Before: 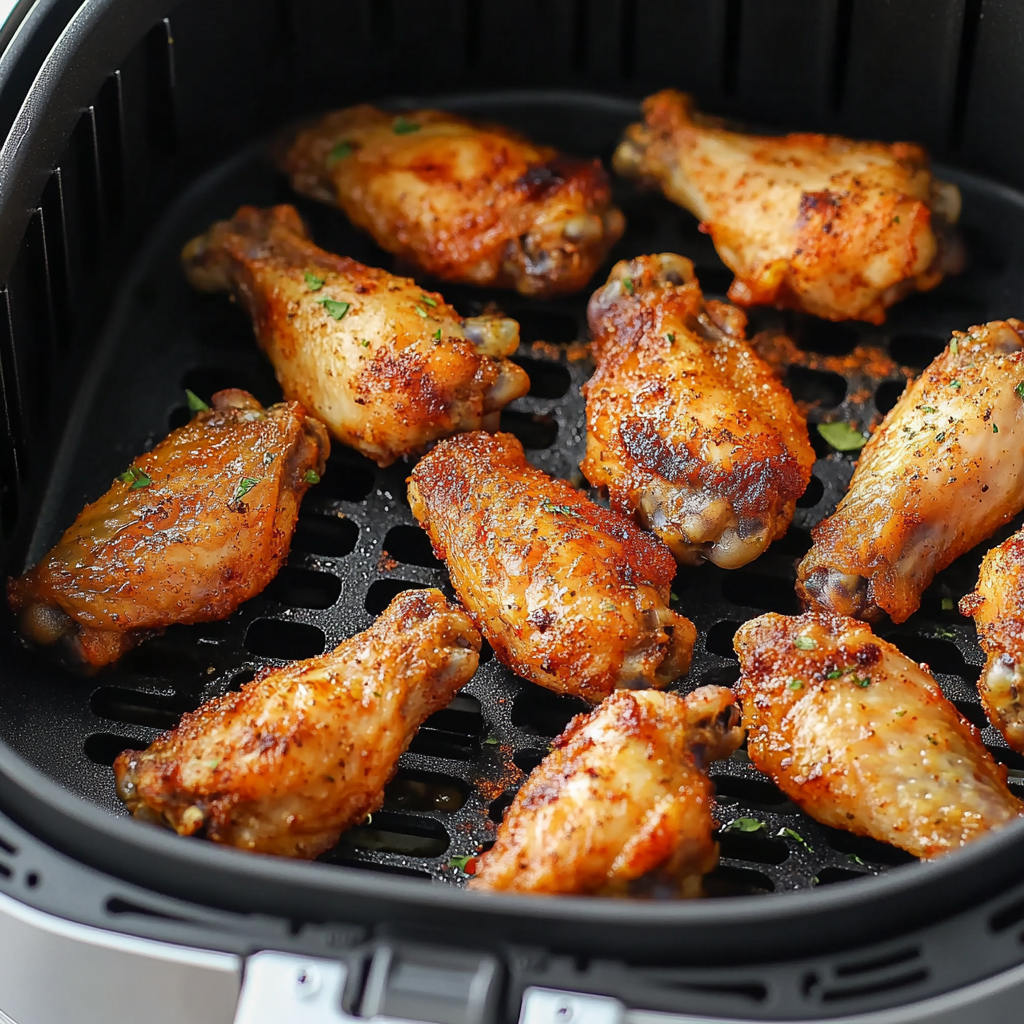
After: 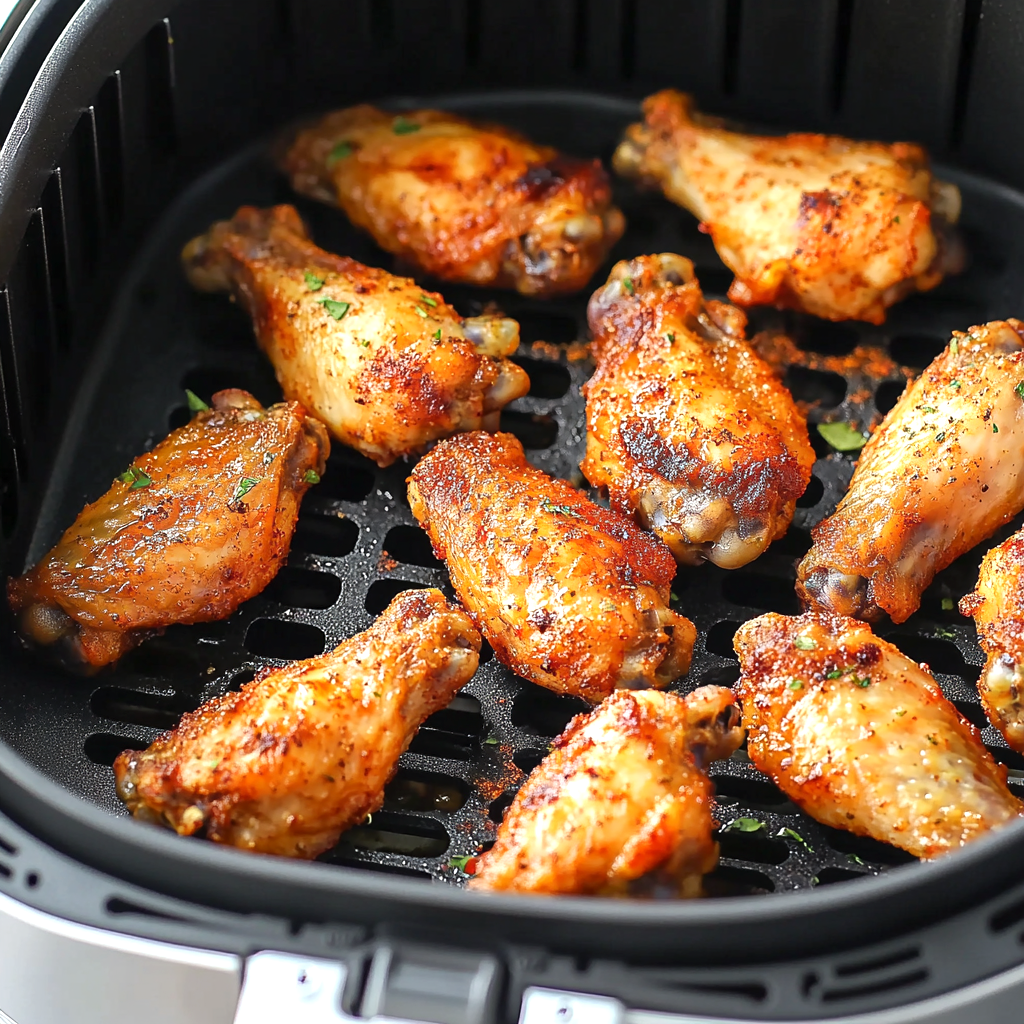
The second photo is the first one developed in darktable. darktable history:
exposure: exposure 0.559 EV, compensate exposure bias true, compensate highlight preservation false
